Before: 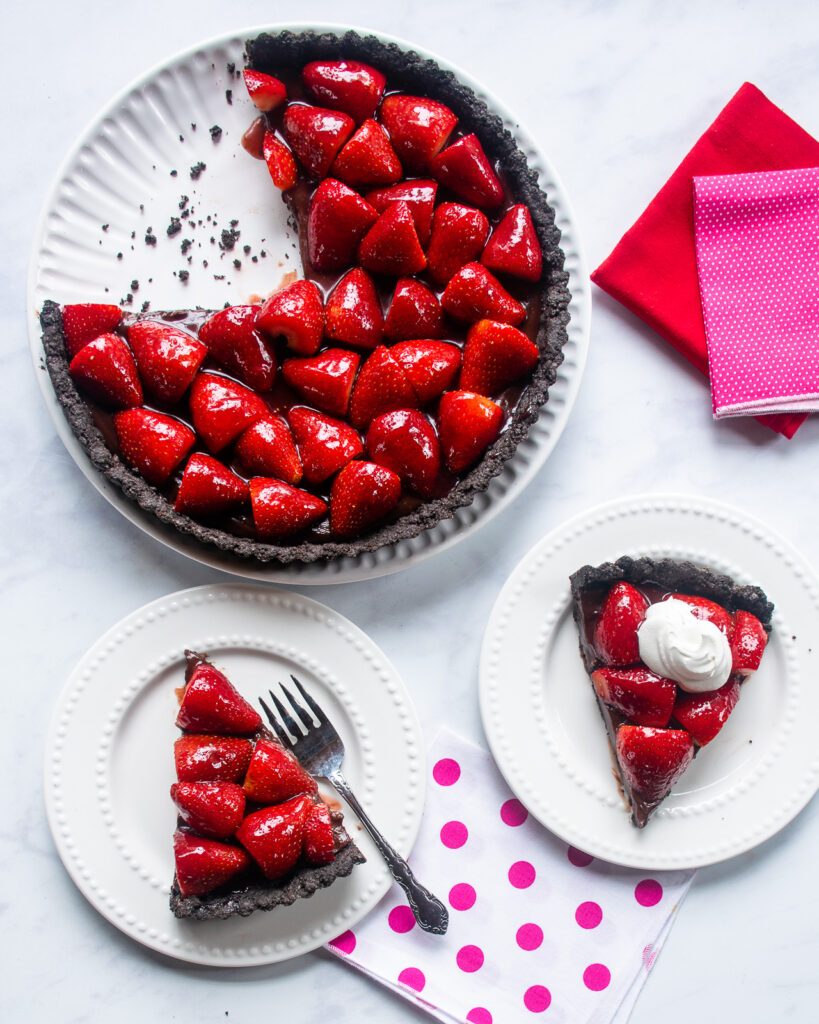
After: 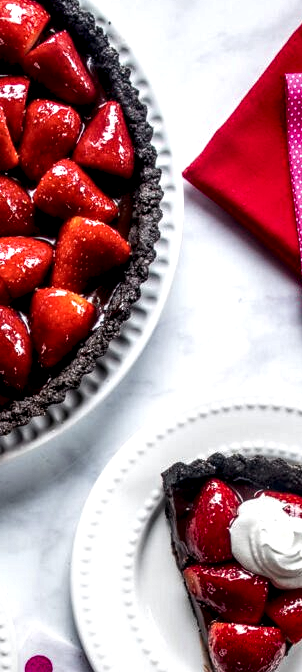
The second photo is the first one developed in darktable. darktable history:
crop and rotate: left 49.936%, top 10.094%, right 13.136%, bottom 24.256%
local contrast: detail 203%
shadows and highlights: radius 337.17, shadows 29.01, soften with gaussian
